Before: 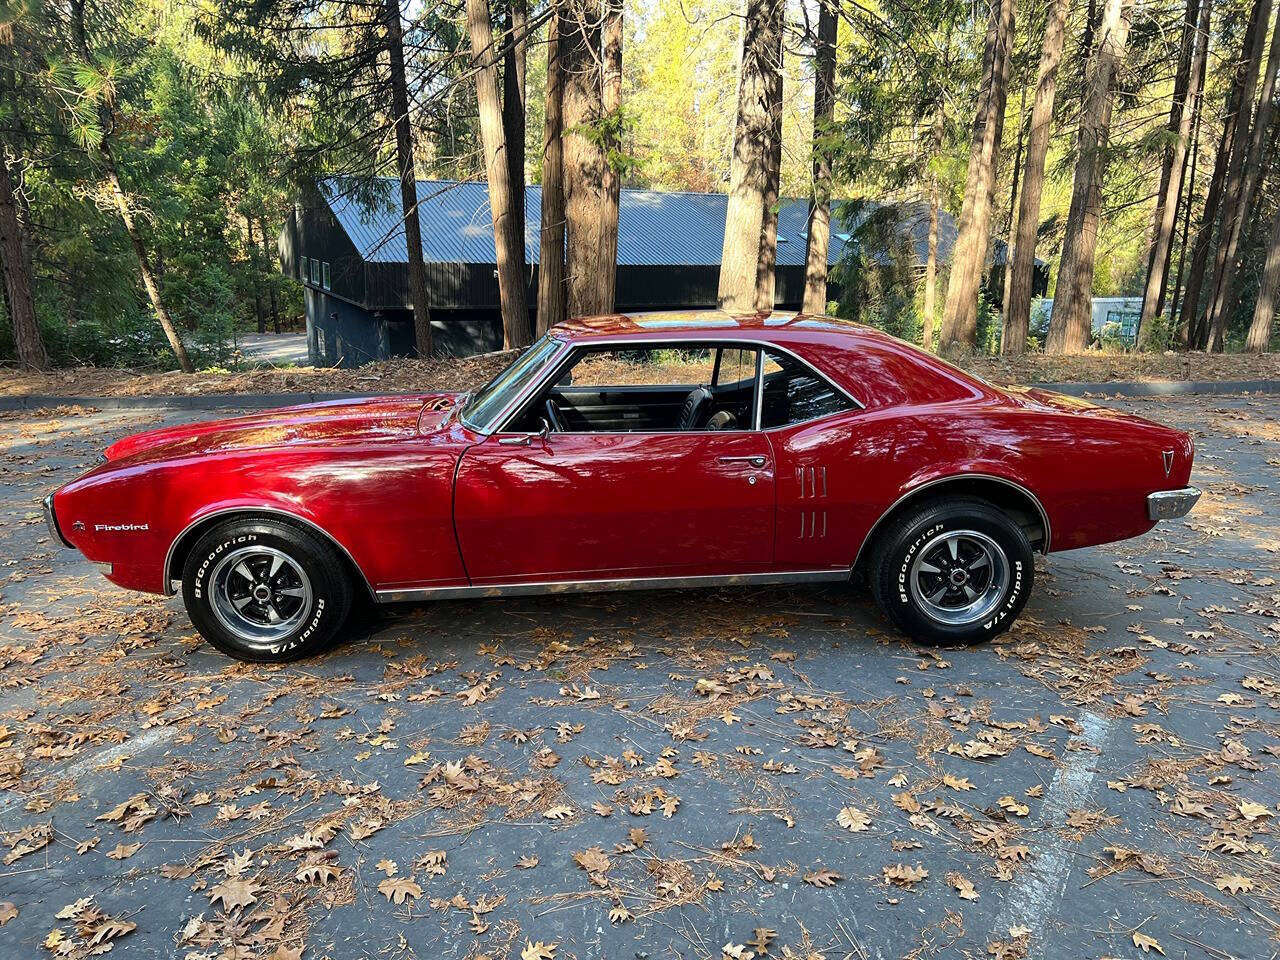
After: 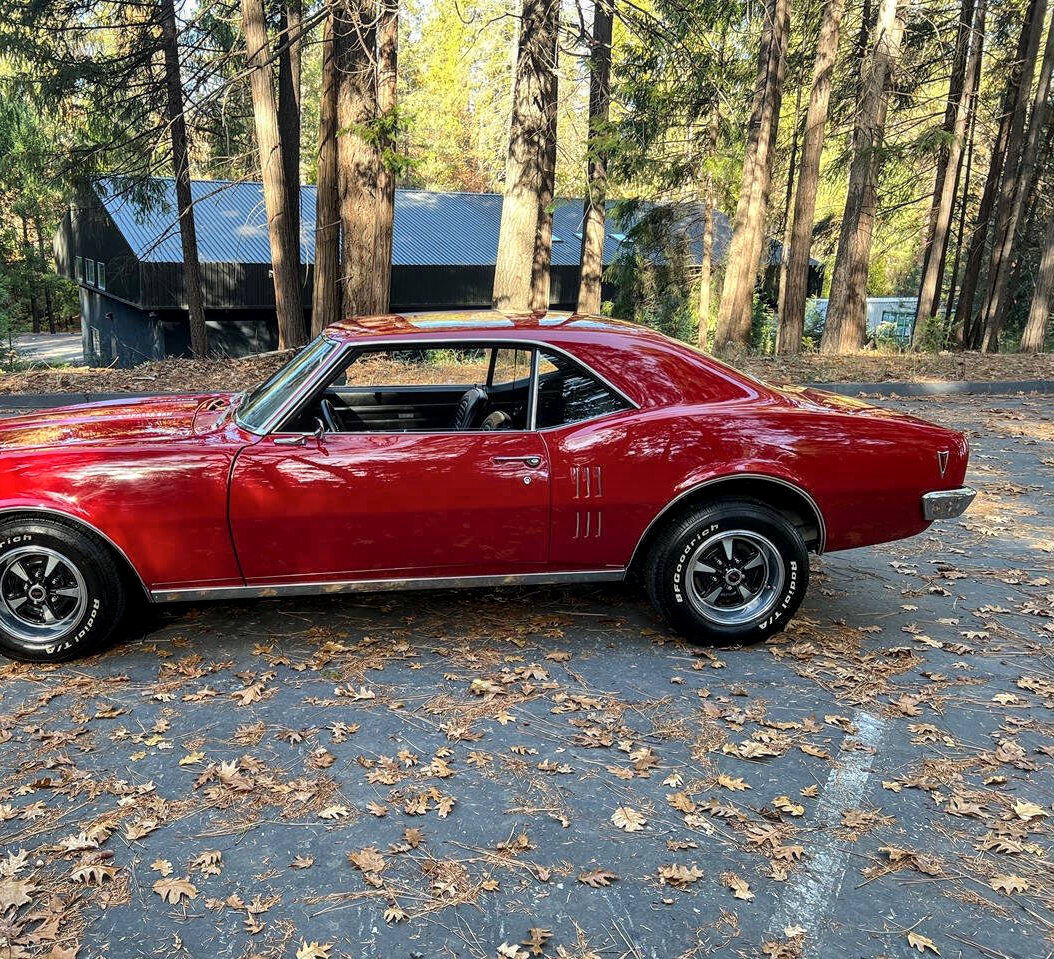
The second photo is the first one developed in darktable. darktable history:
local contrast: on, module defaults
shadows and highlights: soften with gaussian
crop: left 17.638%, bottom 0.027%
